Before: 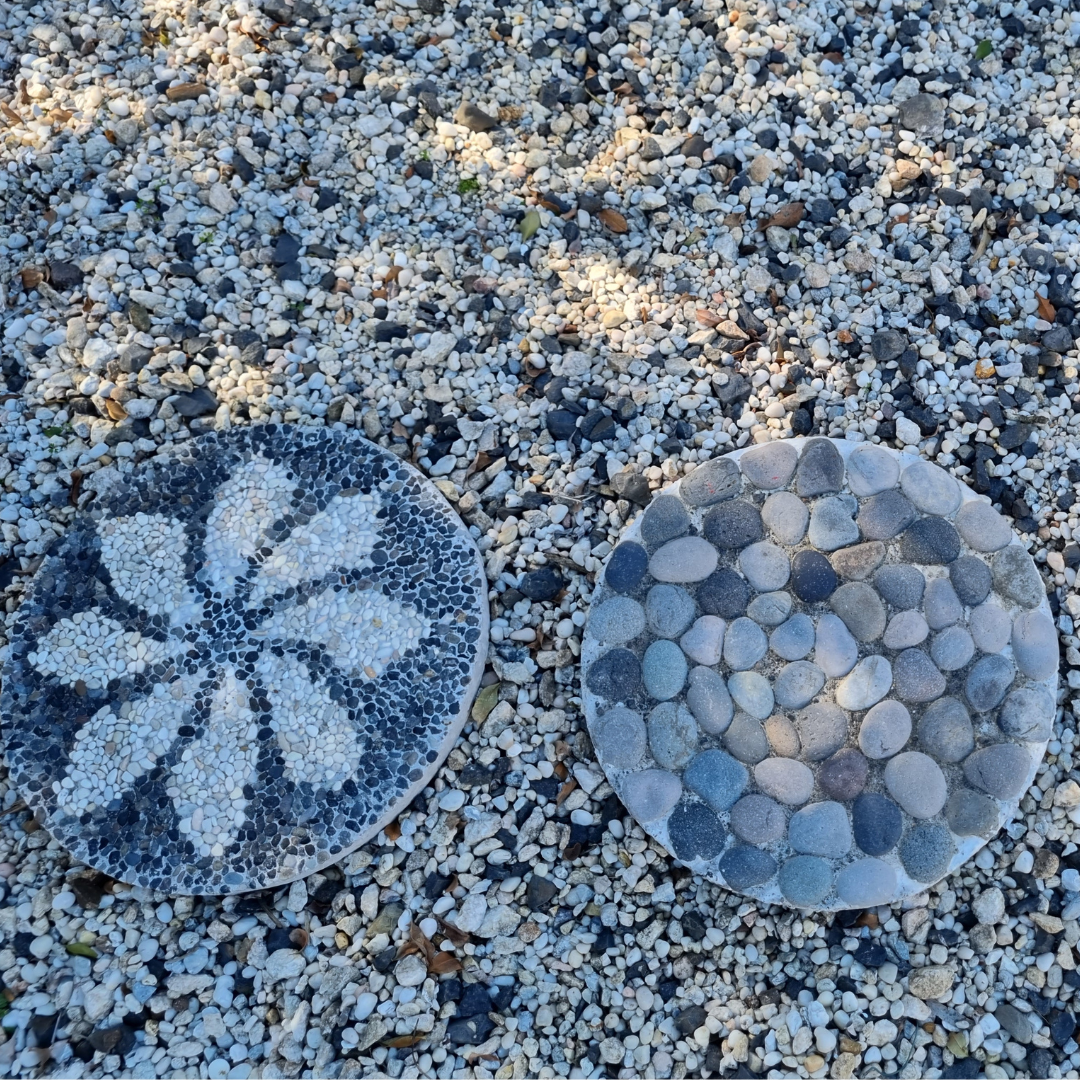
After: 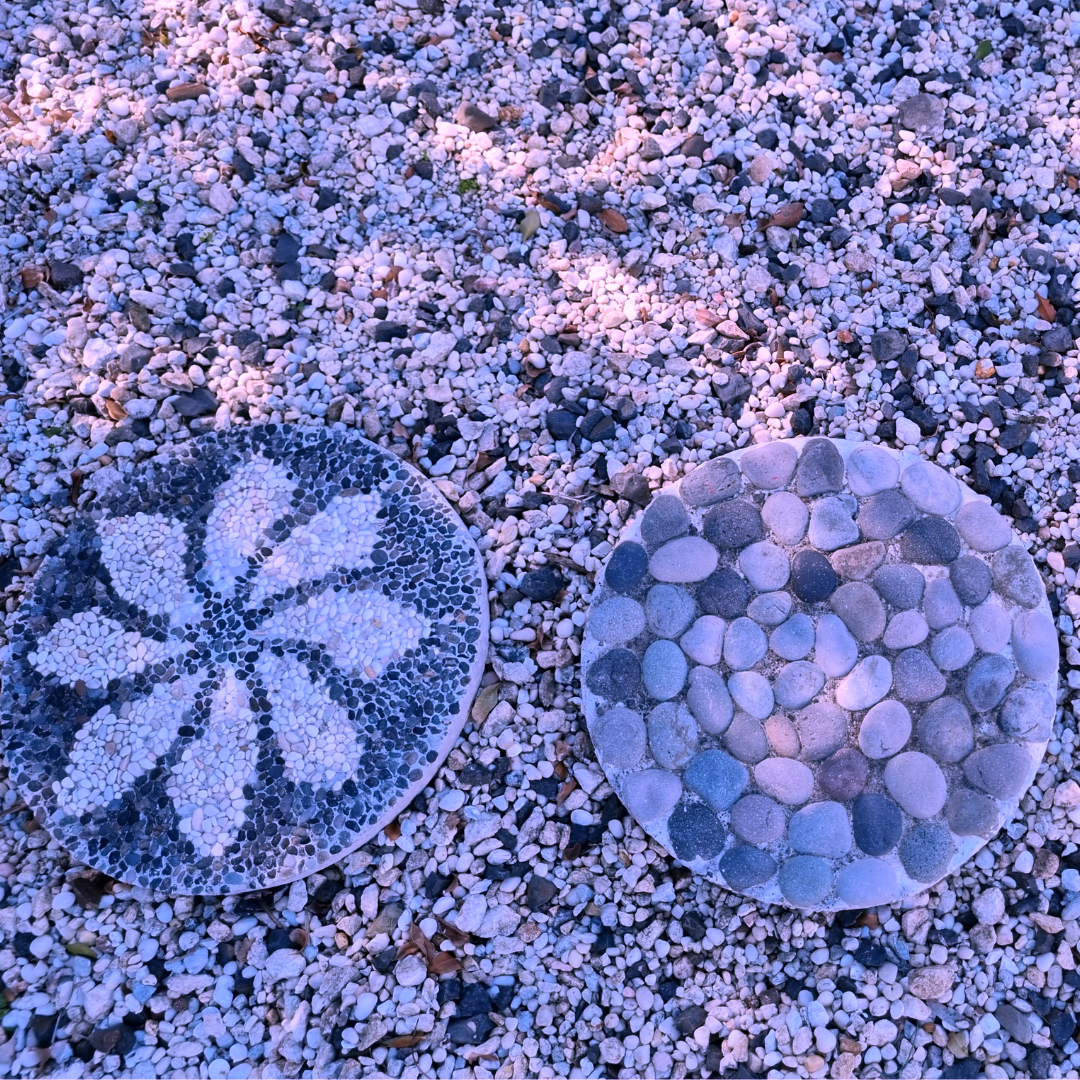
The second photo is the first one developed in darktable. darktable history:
white balance: red 1.066, blue 1.119
color correction: highlights a* 15.03, highlights b* -25.07
